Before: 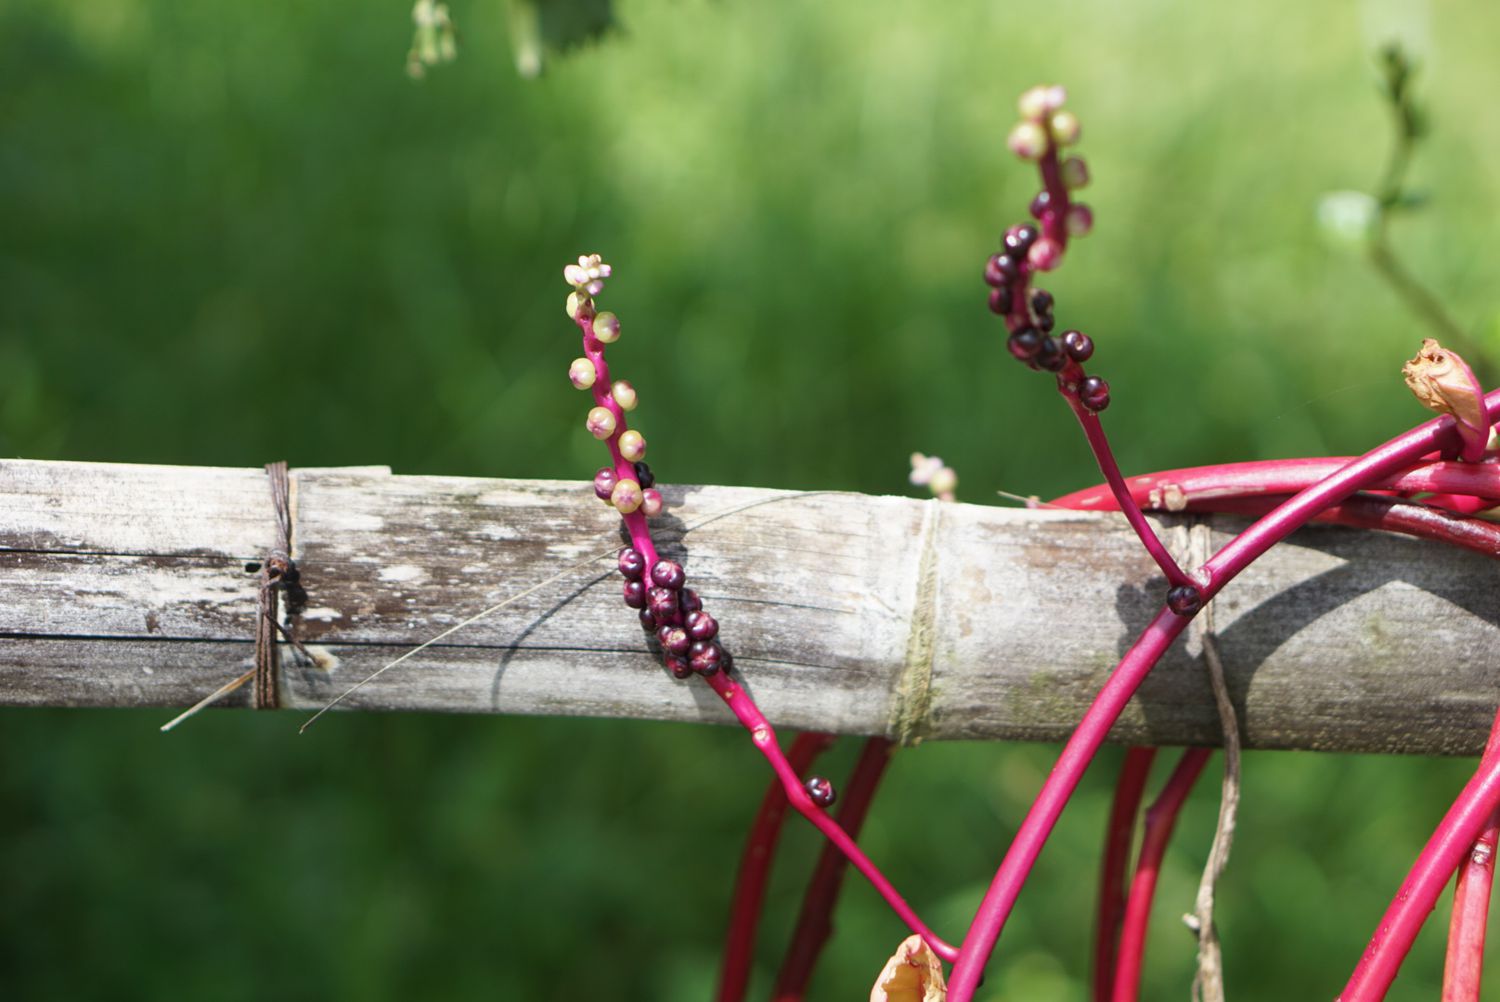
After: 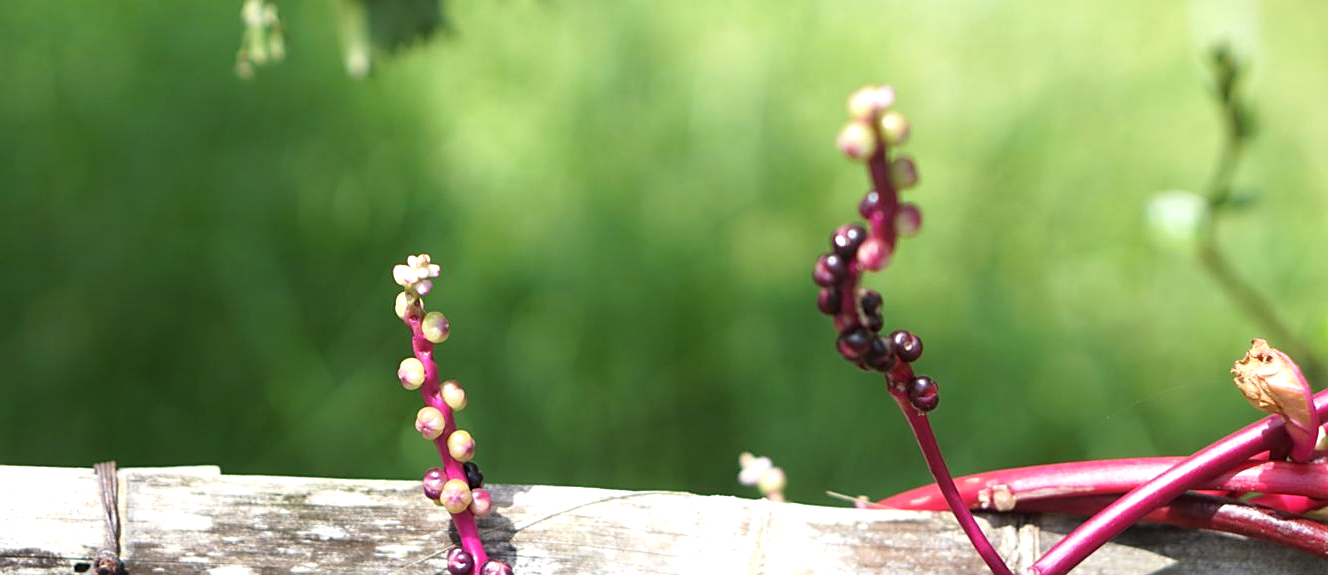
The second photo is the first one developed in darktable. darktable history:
crop and rotate: left 11.447%, bottom 42.601%
contrast equalizer: octaves 7, y [[0.5, 0.5, 0.501, 0.63, 0.504, 0.5], [0.5 ×6], [0.5 ×6], [0 ×6], [0 ×6]], mix -0.202
tone equalizer: -8 EV -0.414 EV, -7 EV -0.366 EV, -6 EV -0.31 EV, -5 EV -0.208 EV, -3 EV 0.194 EV, -2 EV 0.361 EV, -1 EV 0.407 EV, +0 EV 0.445 EV
sharpen: radius 1.895, amount 0.393, threshold 1.275
